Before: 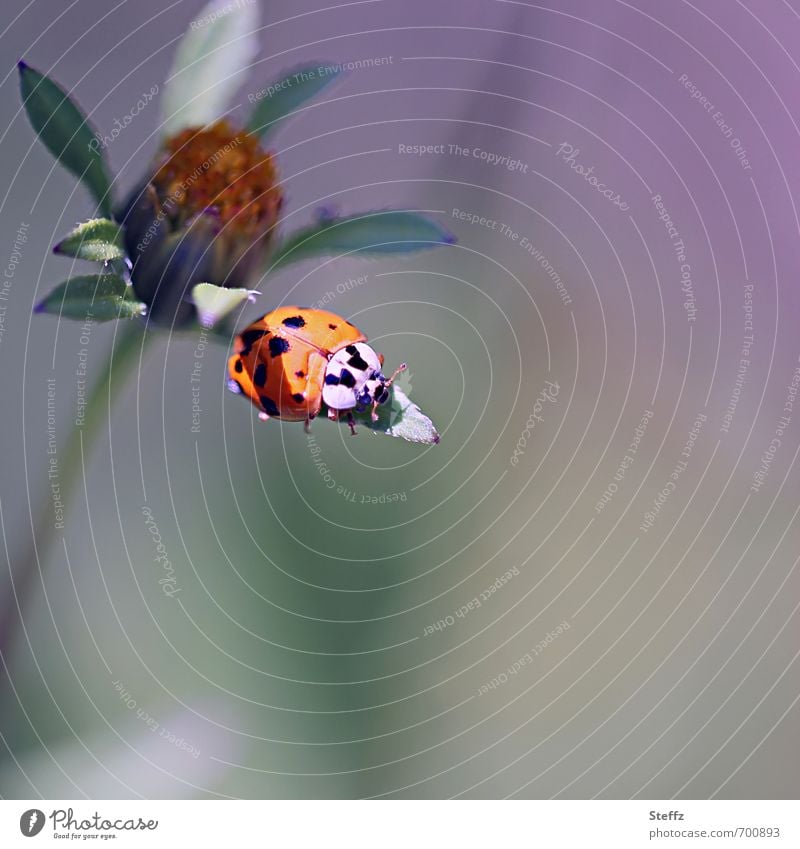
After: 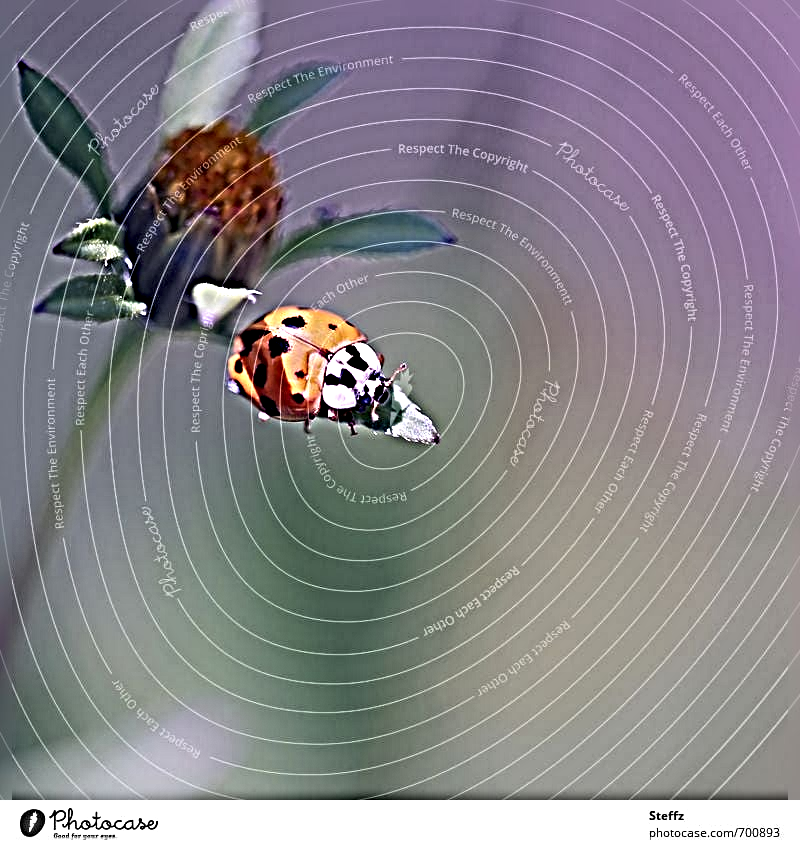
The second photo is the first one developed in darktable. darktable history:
sharpen: radius 6.298, amount 1.811, threshold 0.052
